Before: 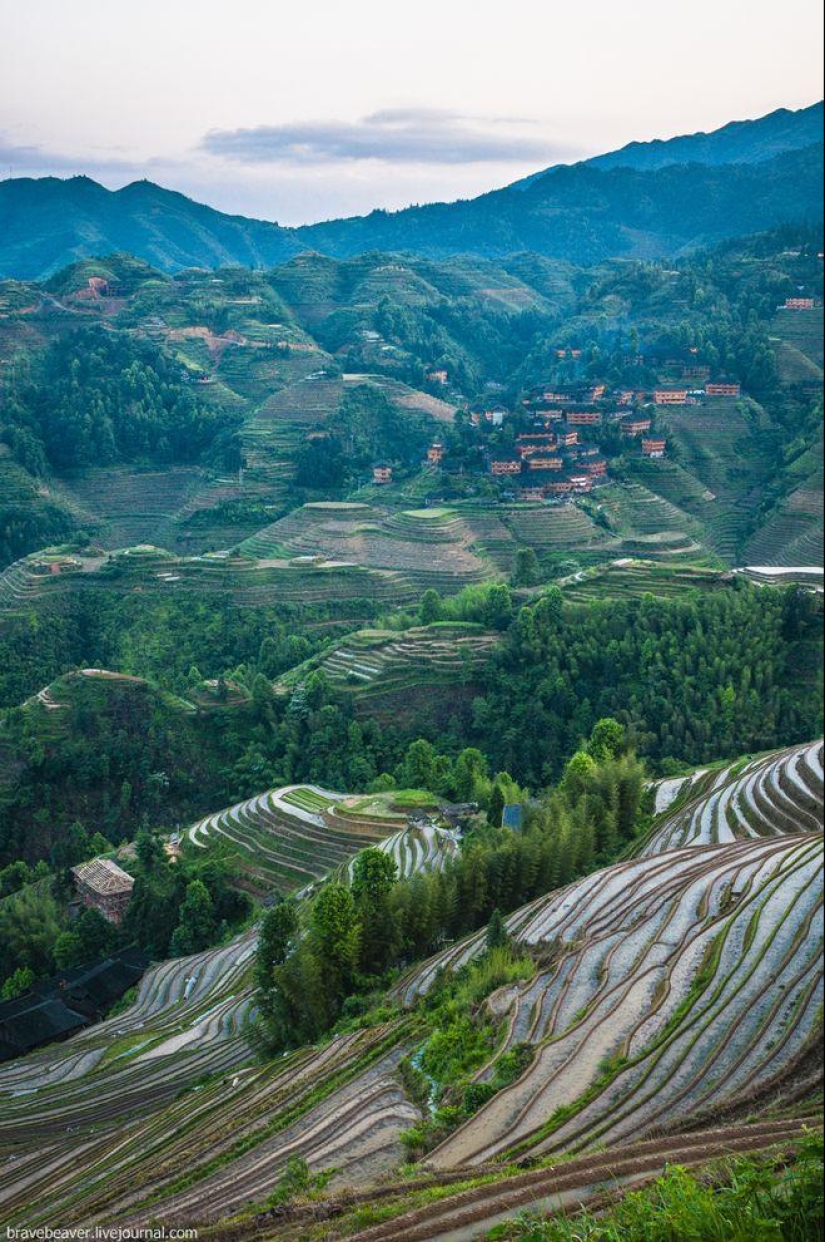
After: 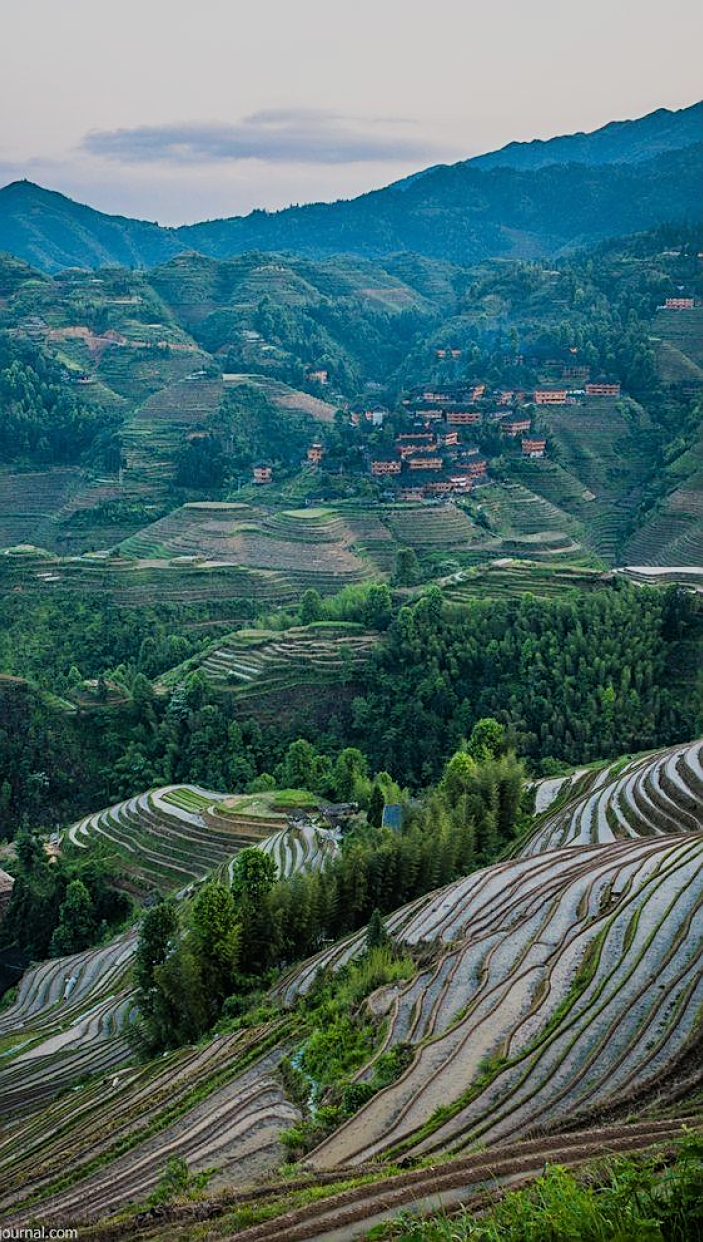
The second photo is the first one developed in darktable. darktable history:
sharpen: on, module defaults
filmic rgb: black relative exposure -7.99 EV, white relative exposure 3.97 EV, threshold 5.98 EV, hardness 4.13, contrast 0.994, color science v6 (2022), enable highlight reconstruction true
exposure: exposure -0.25 EV, compensate exposure bias true, compensate highlight preservation false
crop and rotate: left 14.746%
